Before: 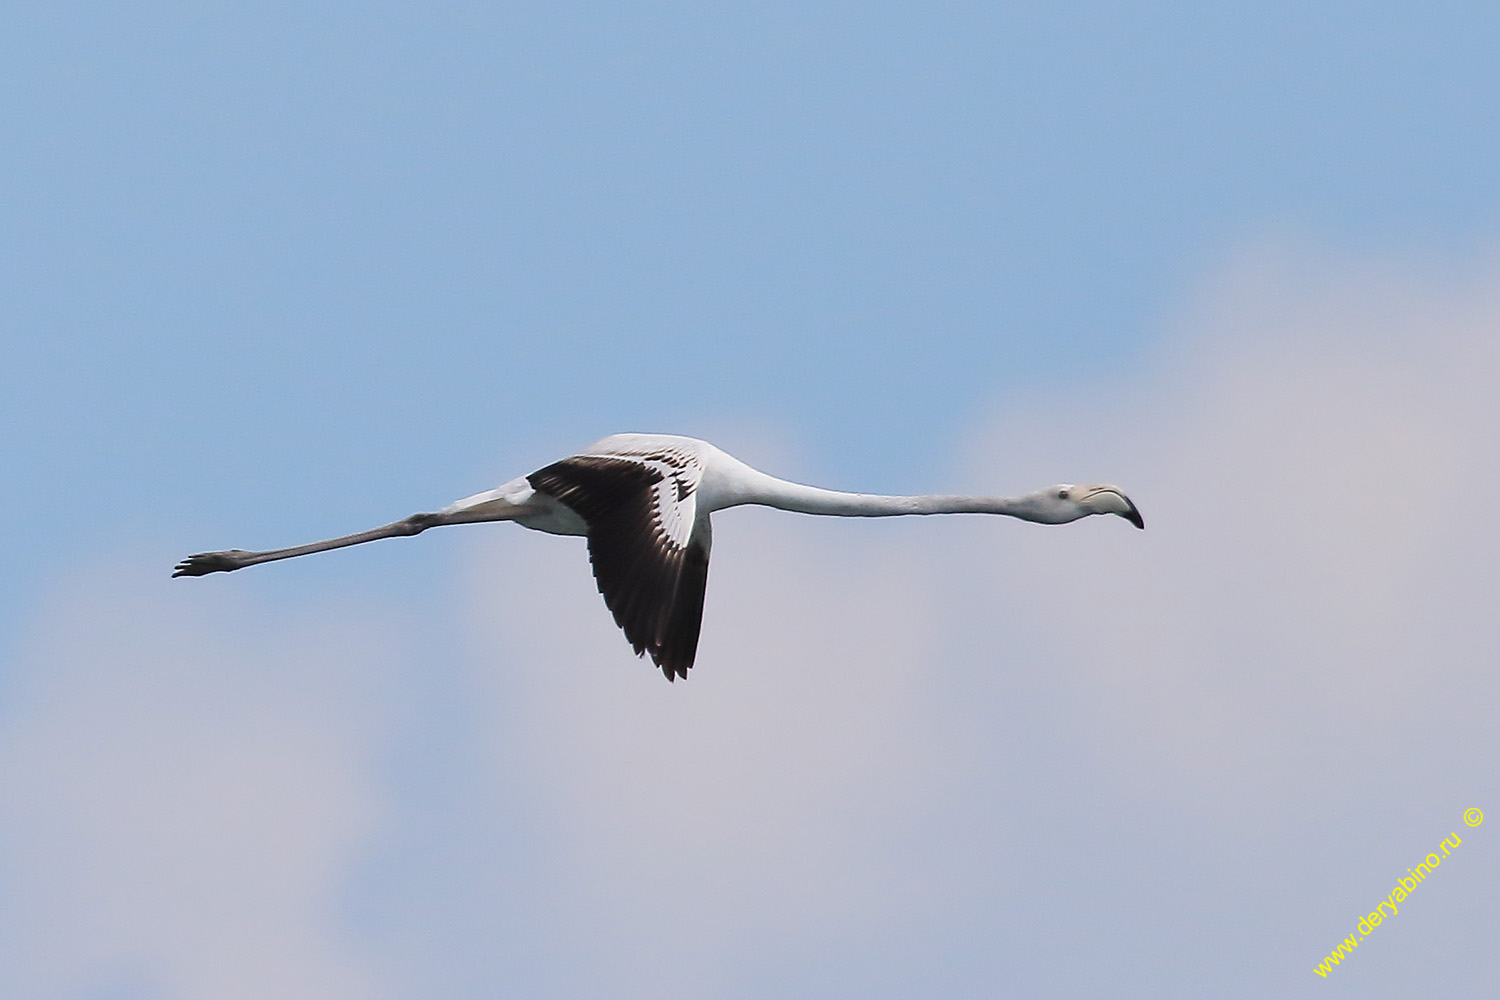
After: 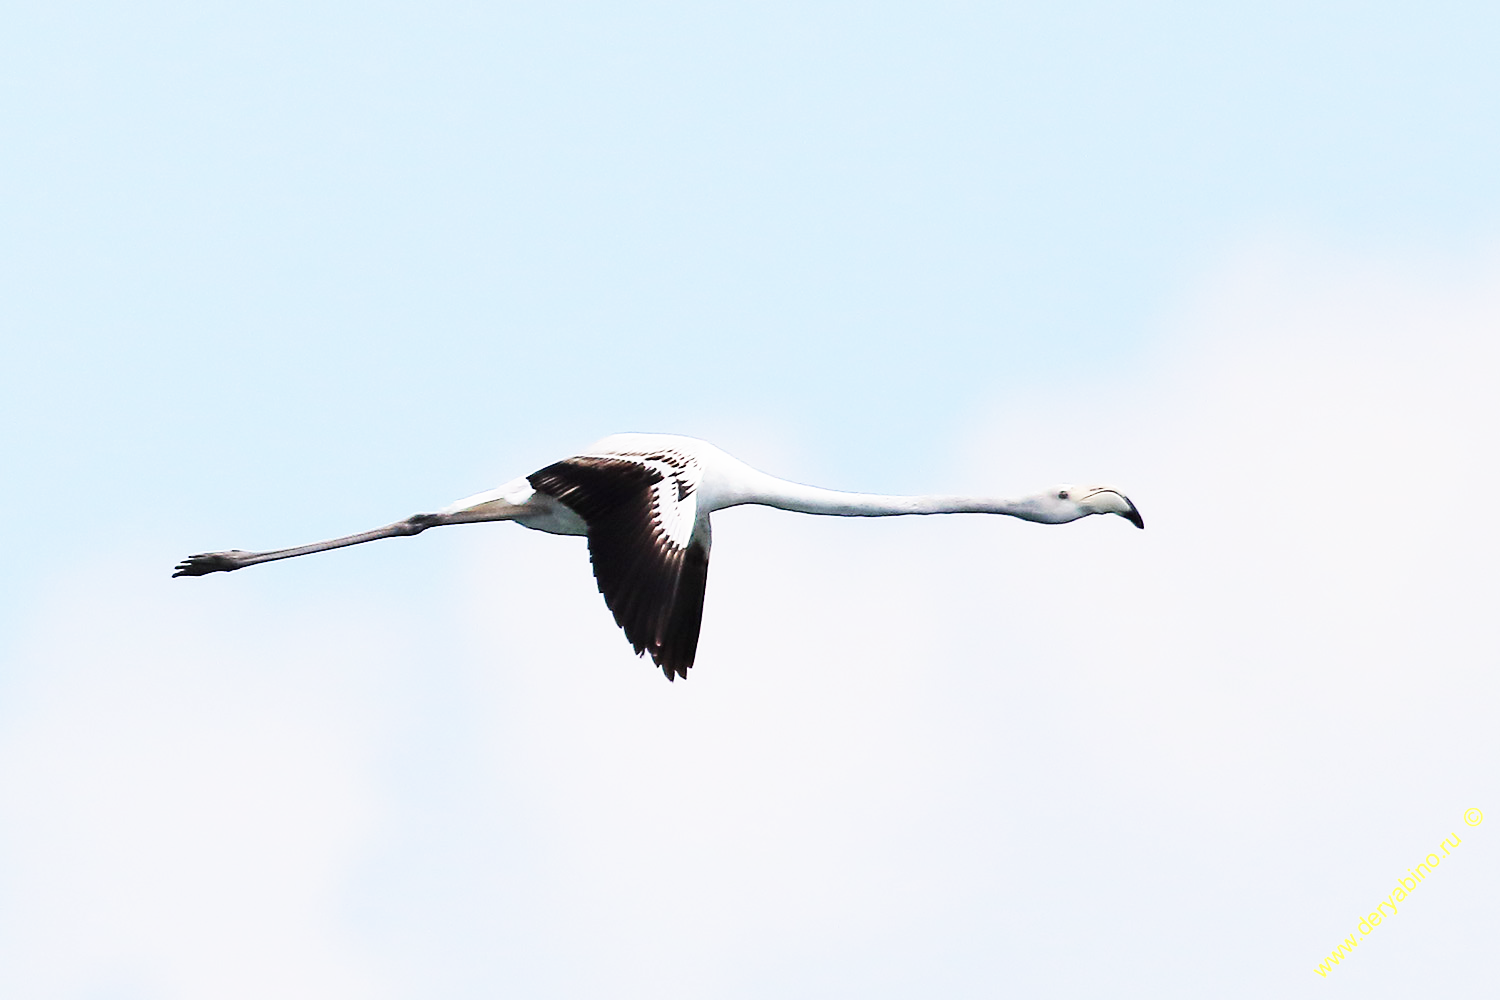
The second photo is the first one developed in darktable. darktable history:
base curve: curves: ch0 [(0, 0) (0.007, 0.004) (0.027, 0.03) (0.046, 0.07) (0.207, 0.54) (0.442, 0.872) (0.673, 0.972) (1, 1)], preserve colors none
tone equalizer: edges refinement/feathering 500, mask exposure compensation -1.25 EV, preserve details no
